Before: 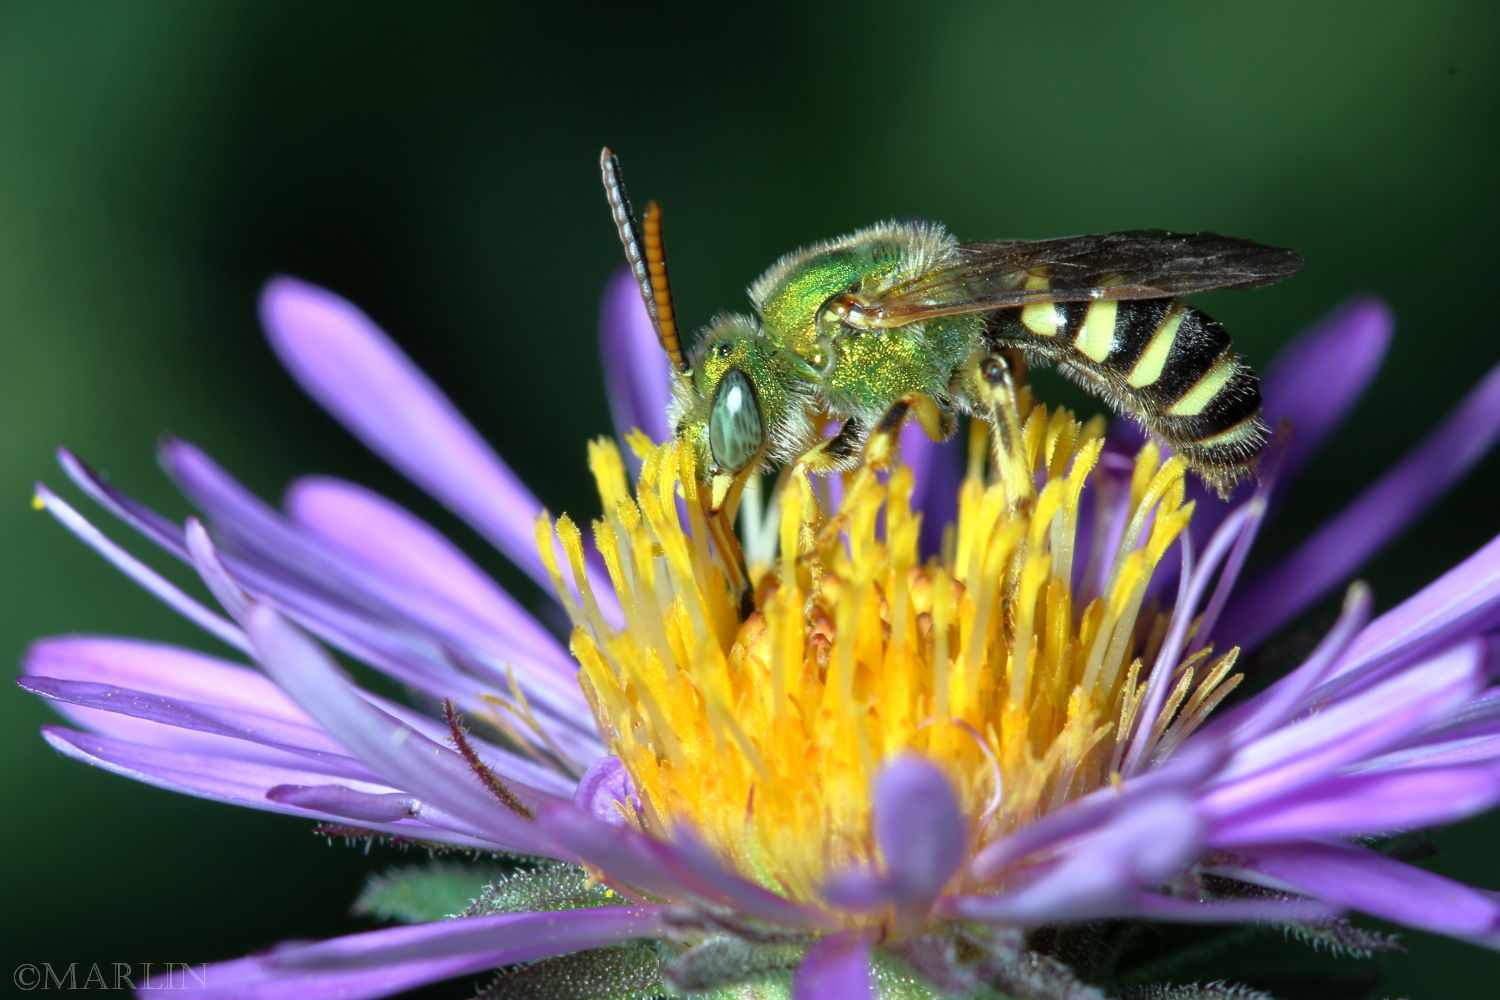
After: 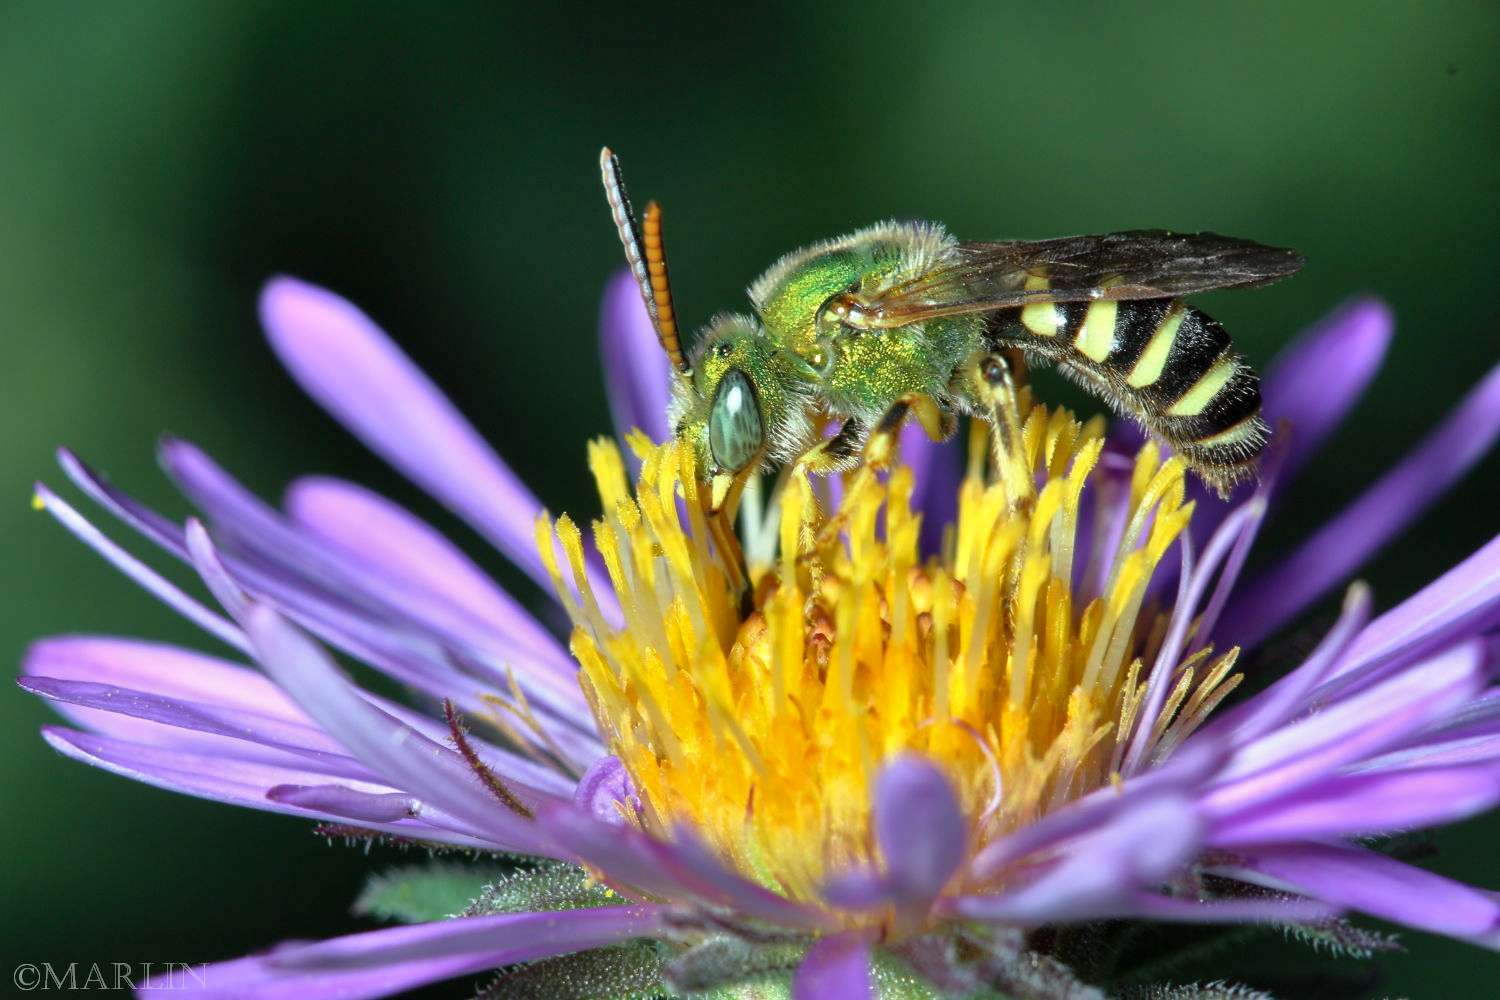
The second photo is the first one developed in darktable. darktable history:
white balance: red 1.009, blue 0.985
shadows and highlights: soften with gaussian
